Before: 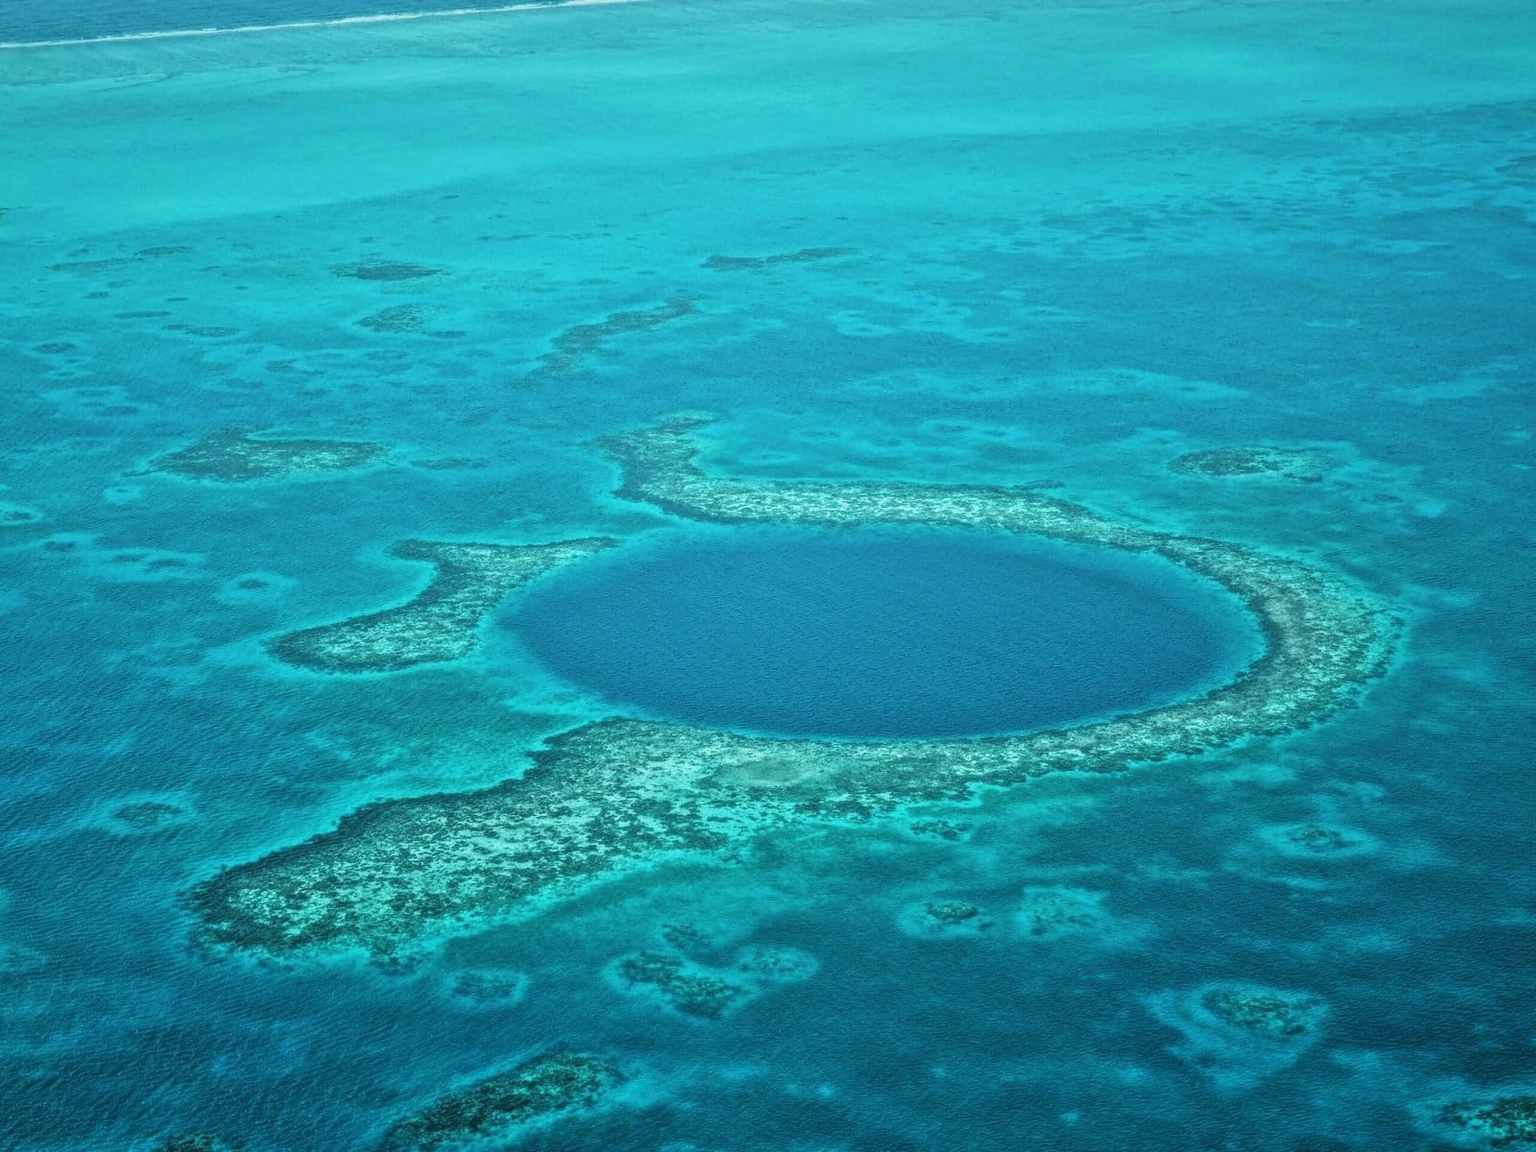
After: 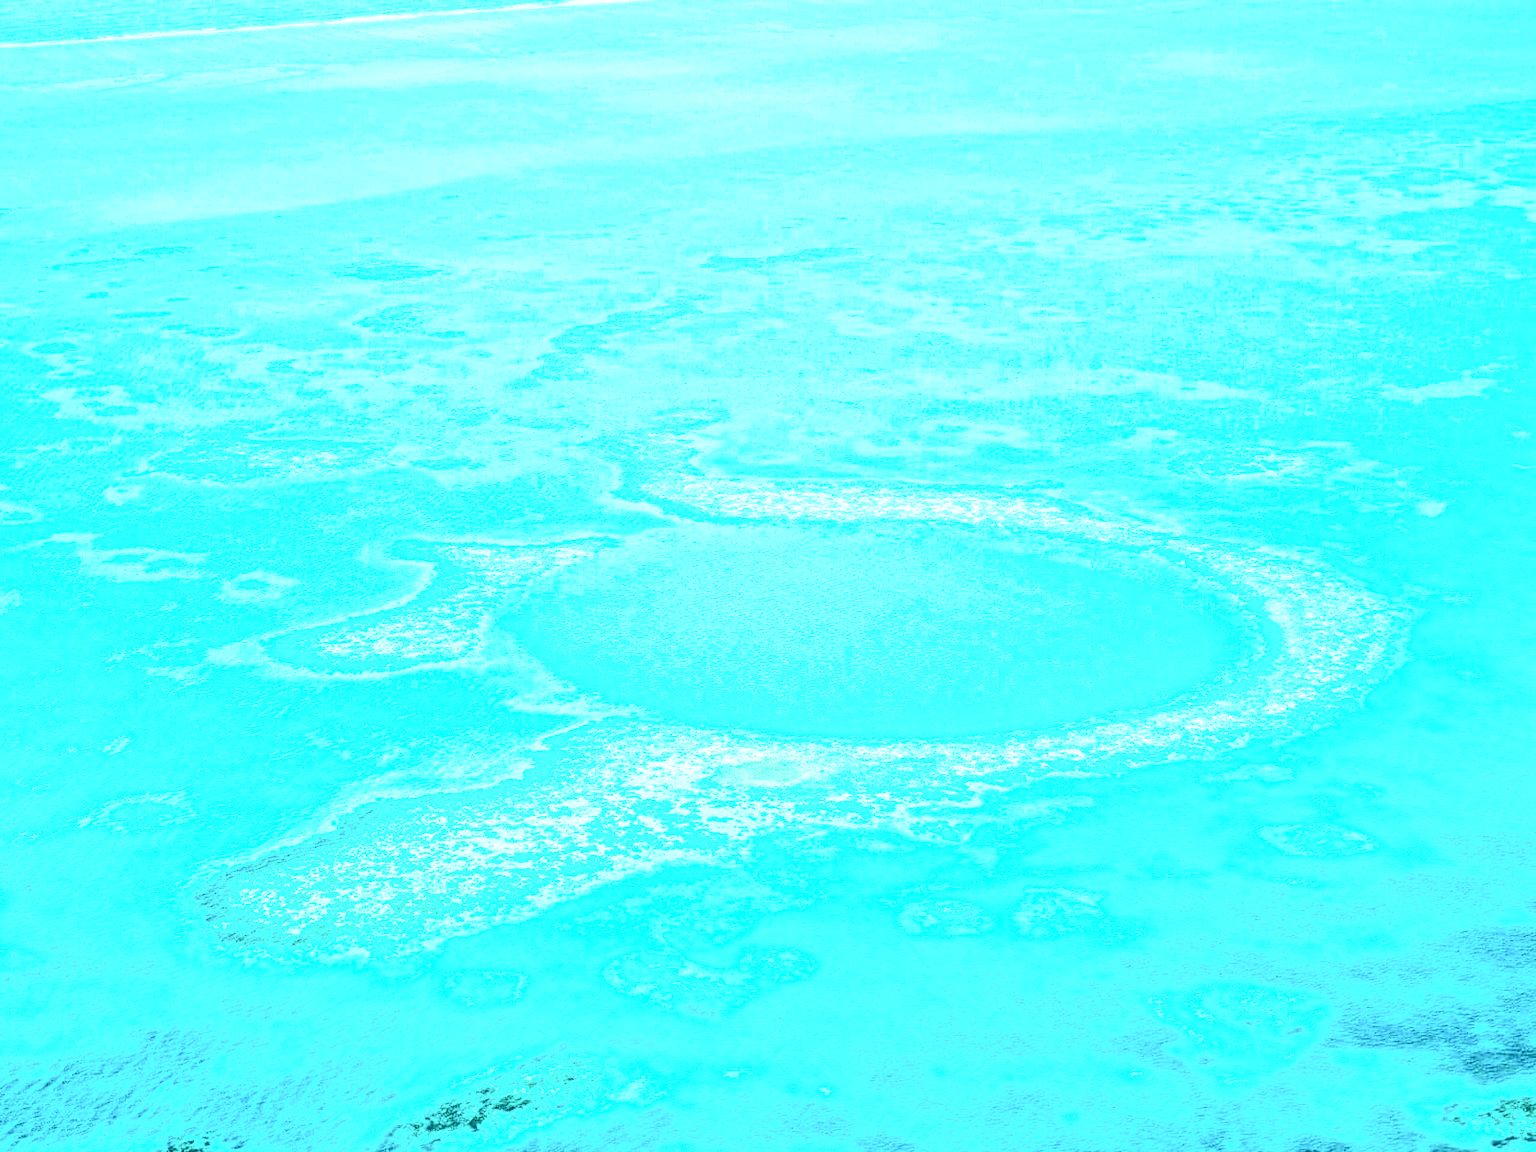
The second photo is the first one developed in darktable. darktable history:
exposure: black level correction 0, exposure 1.975 EV, compensate exposure bias true, compensate highlight preservation false
filmic rgb: black relative exposure -5 EV, hardness 2.88, contrast 1.2, highlights saturation mix -30%
contrast brightness saturation: contrast 0.62, brightness 0.34, saturation 0.14
color balance rgb: linear chroma grading › global chroma 18.9%, perceptual saturation grading › global saturation 20%, perceptual saturation grading › highlights -25%, perceptual saturation grading › shadows 50%, global vibrance 18.93%
white balance: red 1.045, blue 0.932
